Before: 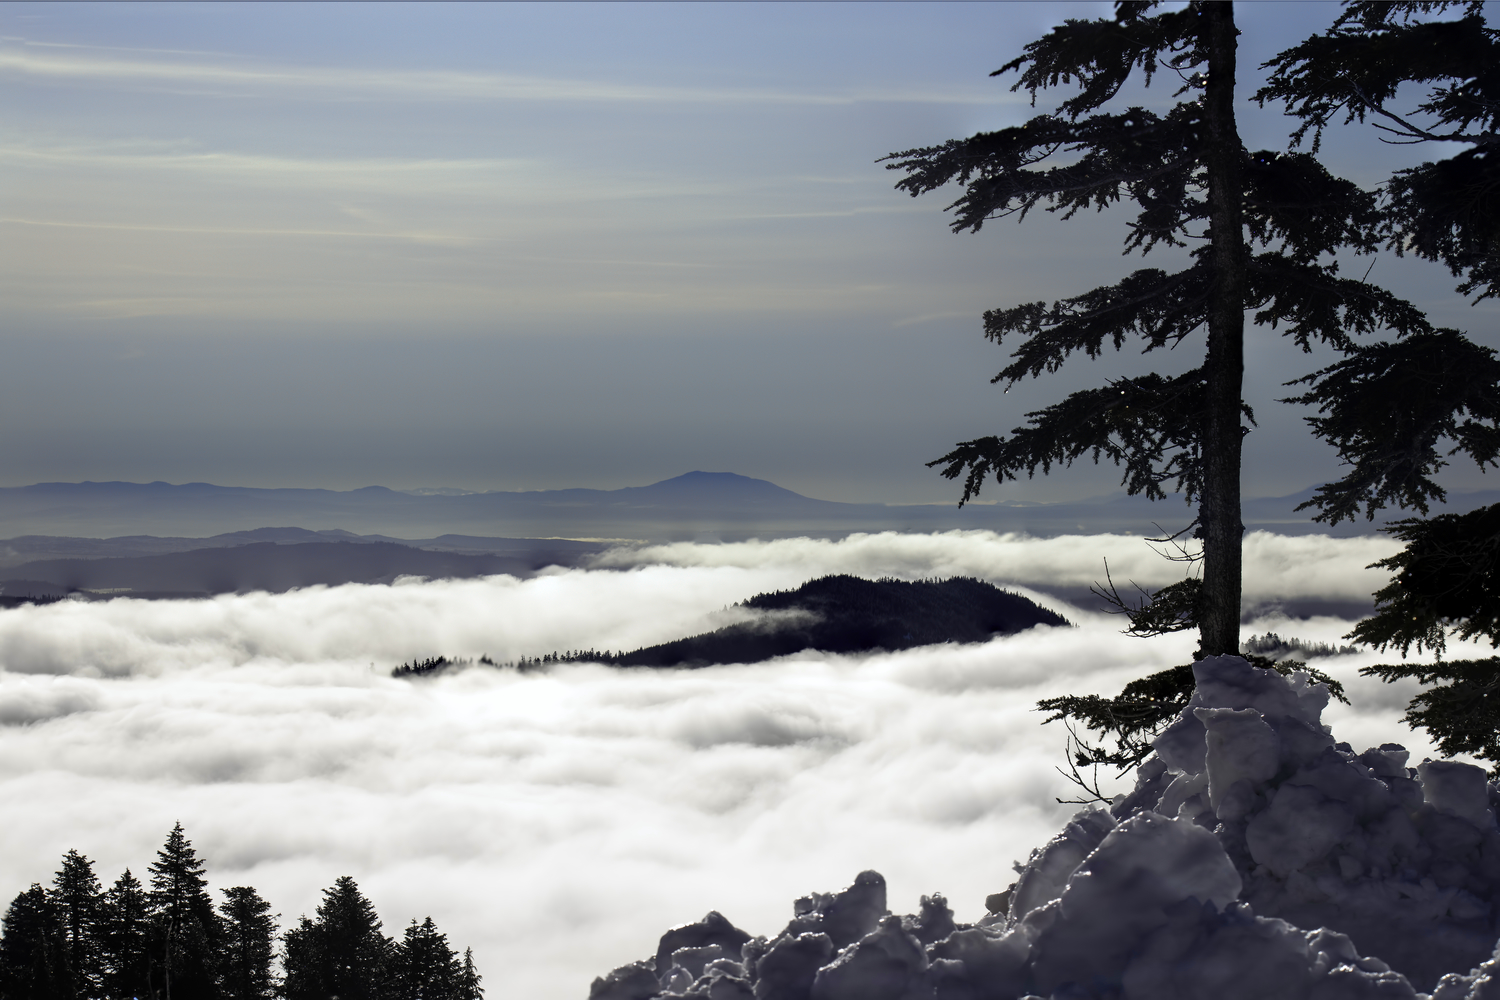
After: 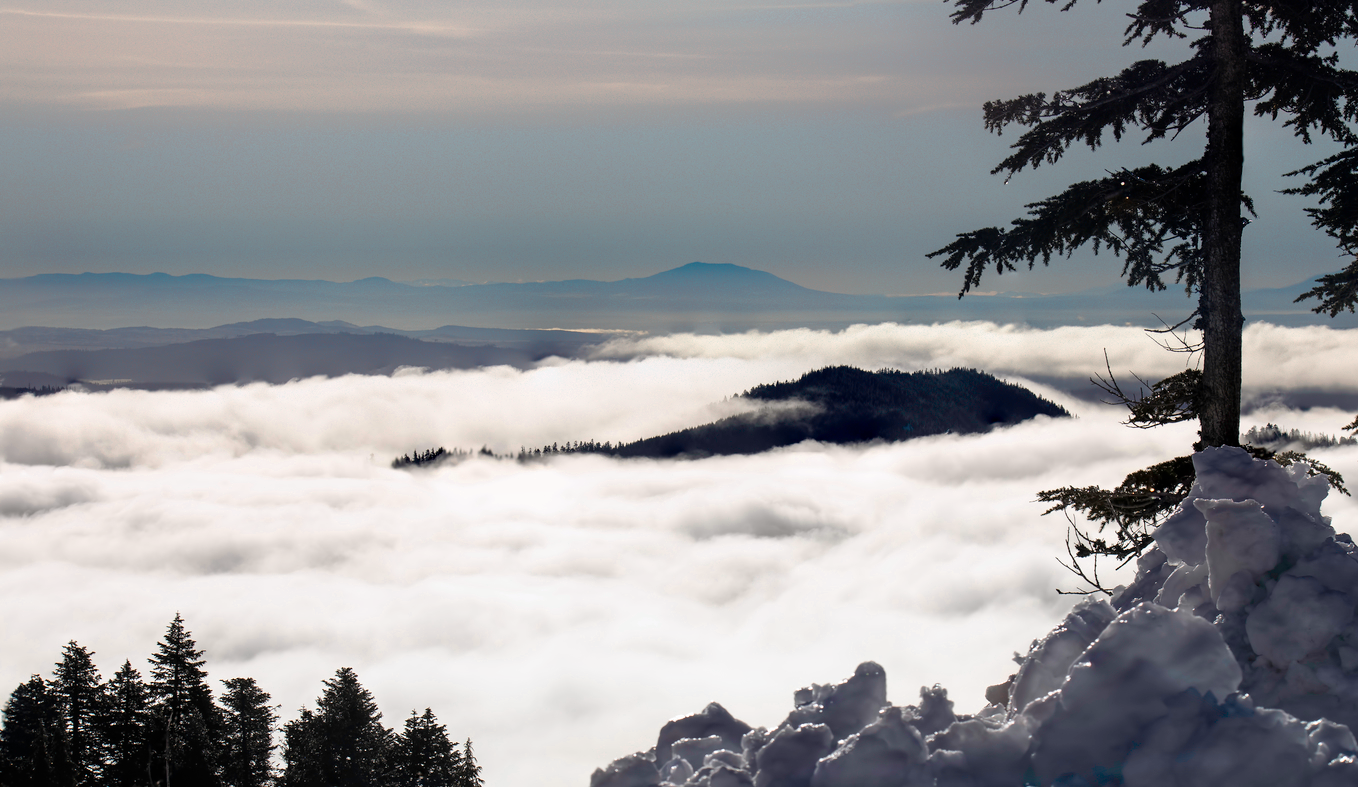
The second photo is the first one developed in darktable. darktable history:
crop: top 20.916%, right 9.437%, bottom 0.316%
color zones: curves: ch0 [(0.018, 0.548) (0.197, 0.654) (0.425, 0.447) (0.605, 0.658) (0.732, 0.579)]; ch1 [(0.105, 0.531) (0.224, 0.531) (0.386, 0.39) (0.618, 0.456) (0.732, 0.456) (0.956, 0.421)]; ch2 [(0.039, 0.583) (0.215, 0.465) (0.399, 0.544) (0.465, 0.548) (0.614, 0.447) (0.724, 0.43) (0.882, 0.623) (0.956, 0.632)]
graduated density: density 0.38 EV, hardness 21%, rotation -6.11°, saturation 32%
